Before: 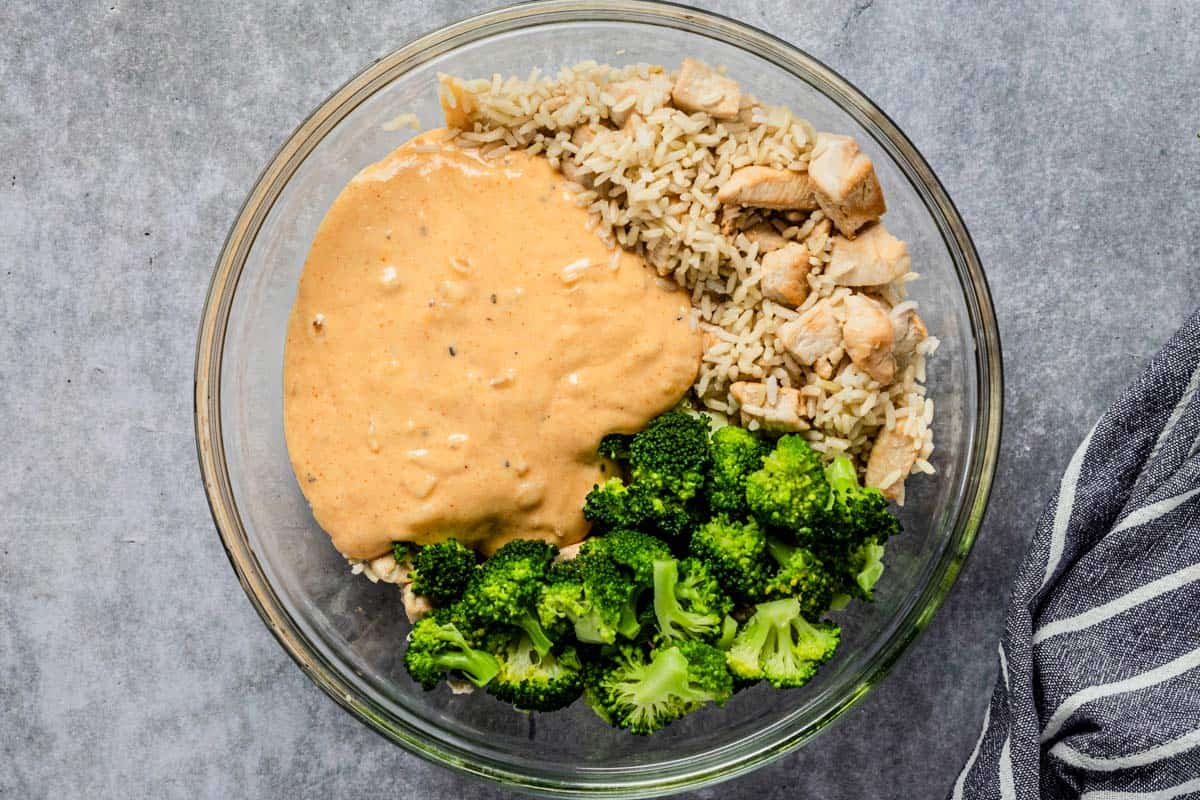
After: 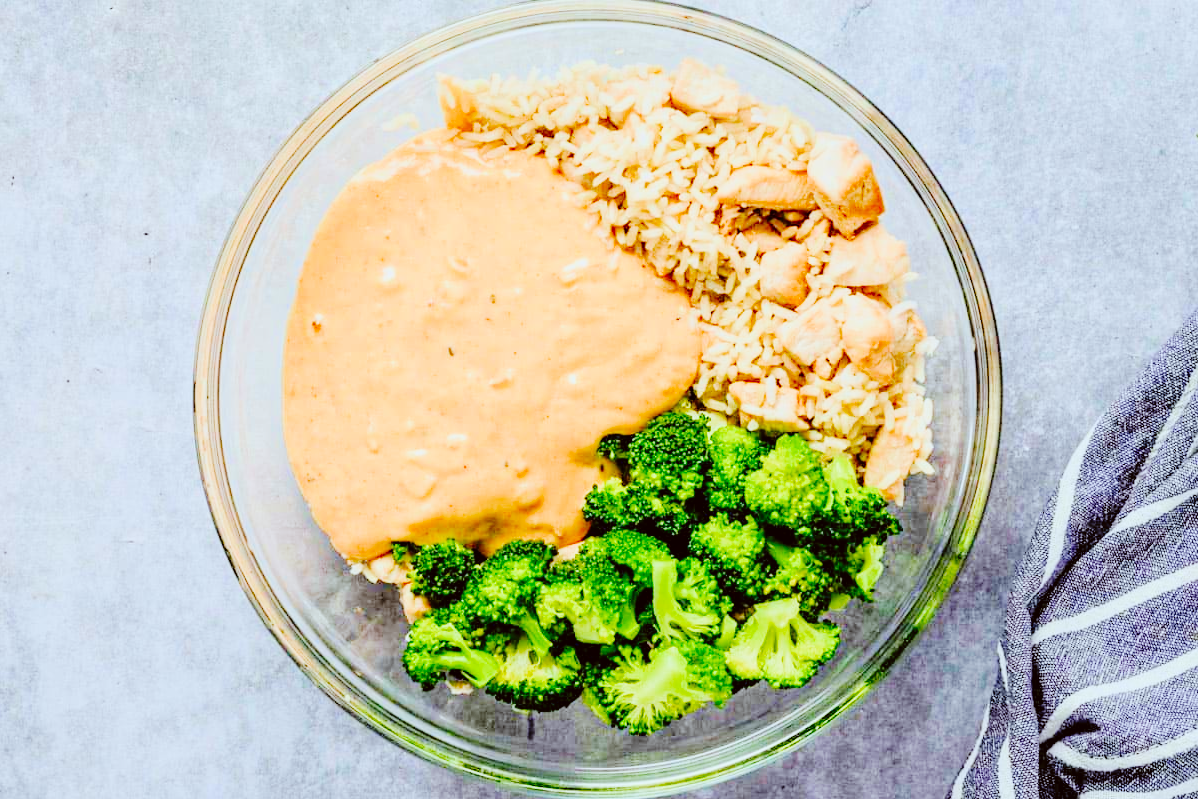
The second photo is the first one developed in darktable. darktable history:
tone curve: curves: ch0 [(0, 0) (0.003, 0.003) (0.011, 0.005) (0.025, 0.008) (0.044, 0.012) (0.069, 0.02) (0.1, 0.031) (0.136, 0.047) (0.177, 0.088) (0.224, 0.141) (0.277, 0.222) (0.335, 0.32) (0.399, 0.422) (0.468, 0.523) (0.543, 0.621) (0.623, 0.715) (0.709, 0.796) (0.801, 0.88) (0.898, 0.962) (1, 1)], preserve colors none
color correction: highlights a* -3.28, highlights b* -6.24, shadows a* 3.1, shadows b* 5.19
crop and rotate: left 0.126%
filmic rgb: white relative exposure 8 EV, threshold 3 EV, hardness 2.44, latitude 10.07%, contrast 0.72, highlights saturation mix 10%, shadows ↔ highlights balance 1.38%, color science v4 (2020), enable highlight reconstruction true
exposure: black level correction 0, exposure 1.975 EV, compensate exposure bias true, compensate highlight preservation false
